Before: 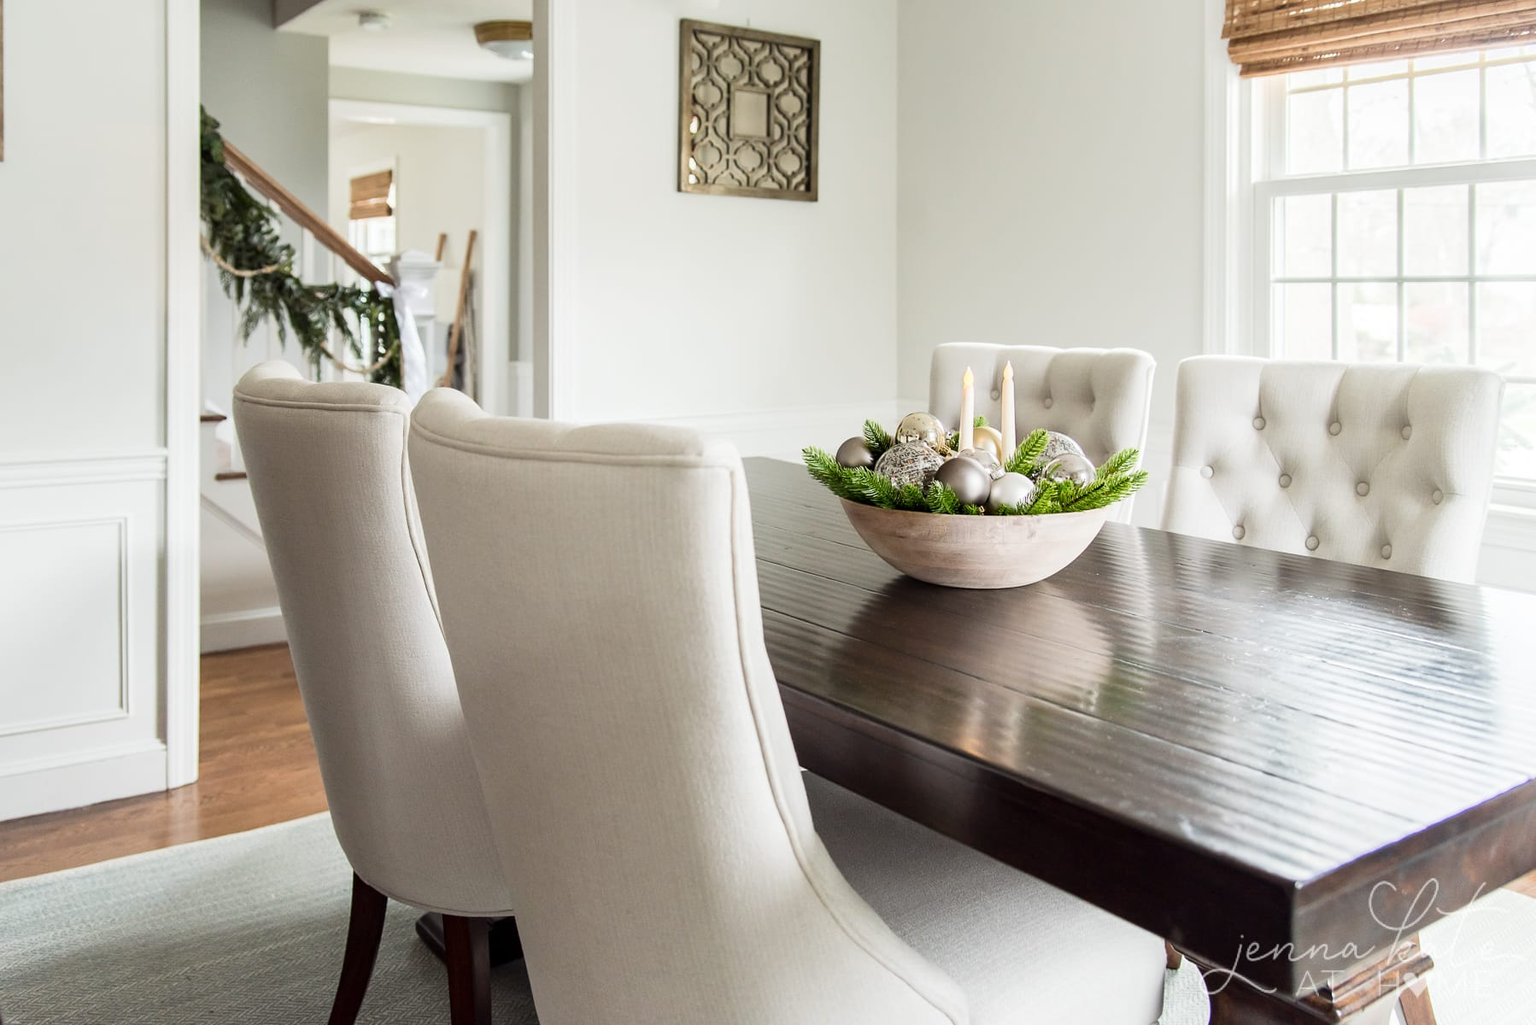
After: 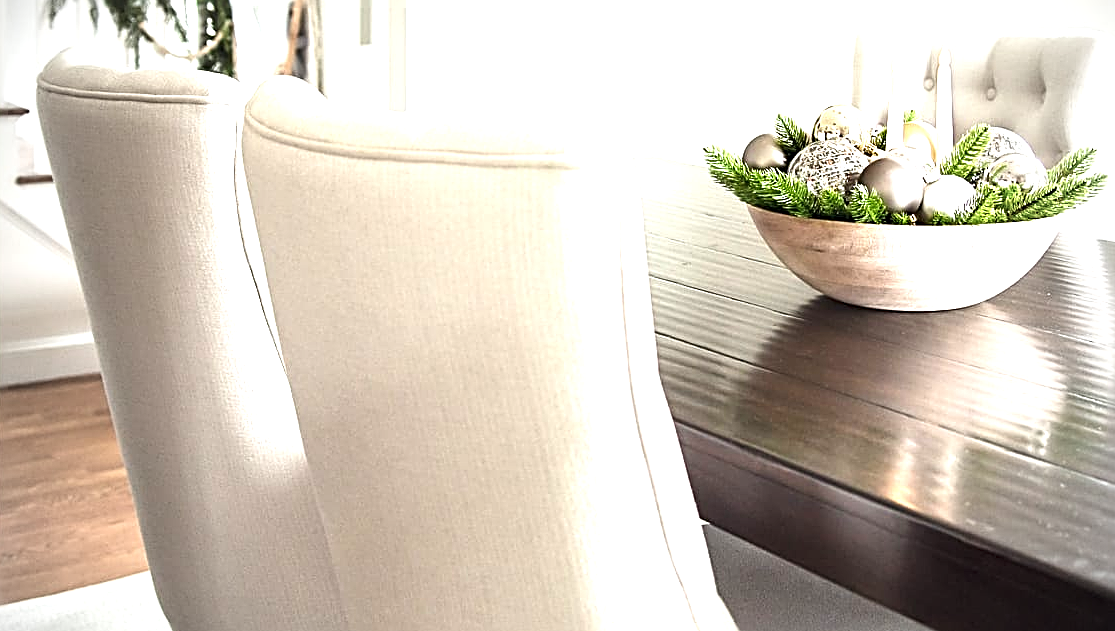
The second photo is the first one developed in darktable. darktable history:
vignetting: fall-off start 67.07%, width/height ratio 1.017
sharpen: radius 2.811, amount 0.702
exposure: black level correction -0.002, exposure 1.349 EV, compensate highlight preservation false
crop: left 13.169%, top 31.555%, right 24.799%, bottom 15.842%
